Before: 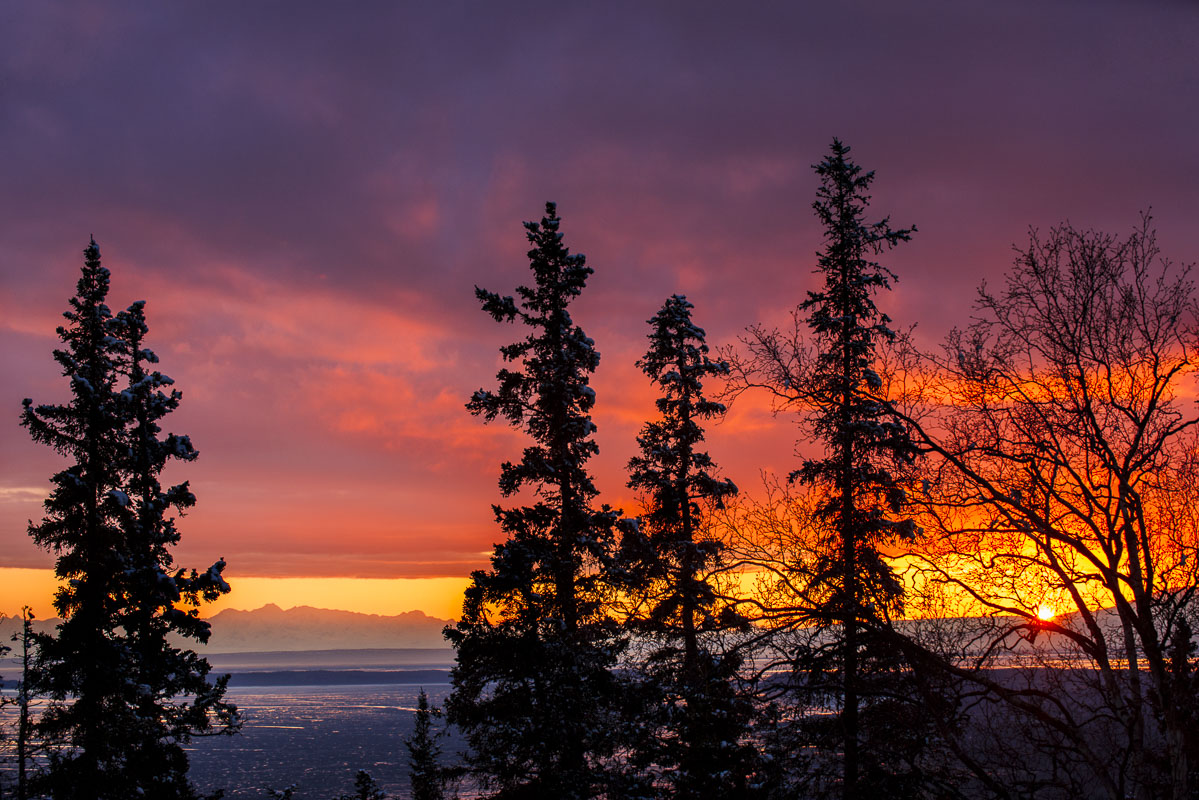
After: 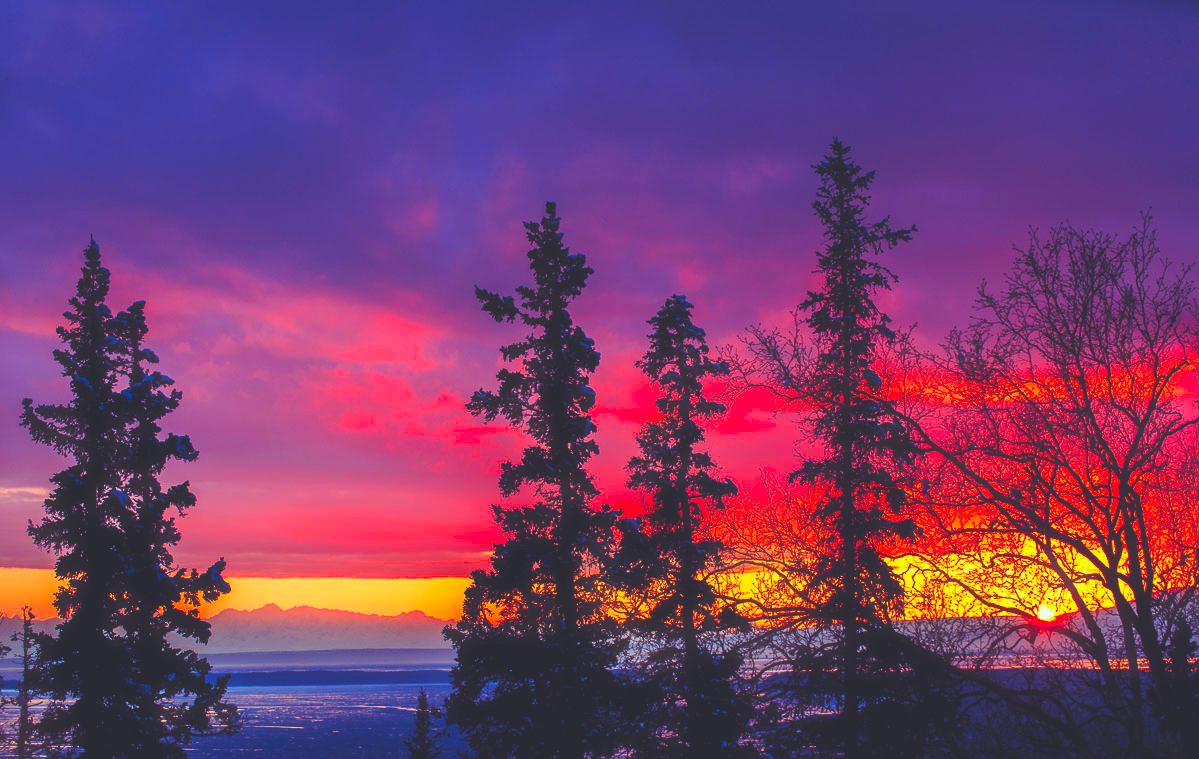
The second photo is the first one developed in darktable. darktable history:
contrast brightness saturation: saturation 0.5
rgb levels: levels [[0.013, 0.434, 0.89], [0, 0.5, 1], [0, 0.5, 1]]
crop and rotate: top 0%, bottom 5.097%
haze removal: strength -0.1, adaptive false
rgb curve: curves: ch0 [(0, 0.186) (0.314, 0.284) (0.576, 0.466) (0.805, 0.691) (0.936, 0.886)]; ch1 [(0, 0.186) (0.314, 0.284) (0.581, 0.534) (0.771, 0.746) (0.936, 0.958)]; ch2 [(0, 0.216) (0.275, 0.39) (1, 1)], mode RGB, independent channels, compensate middle gray true, preserve colors none
